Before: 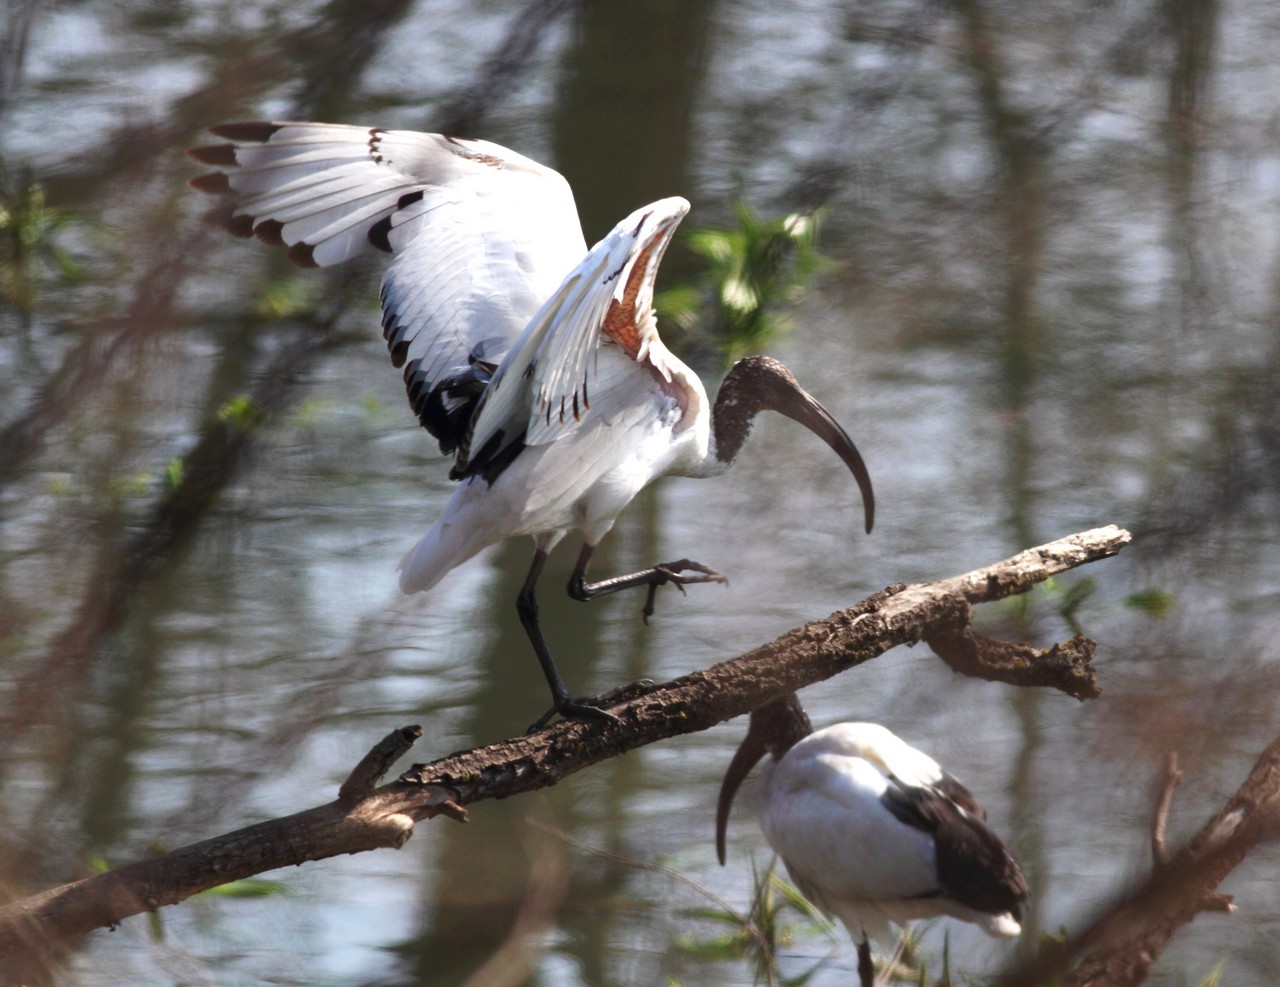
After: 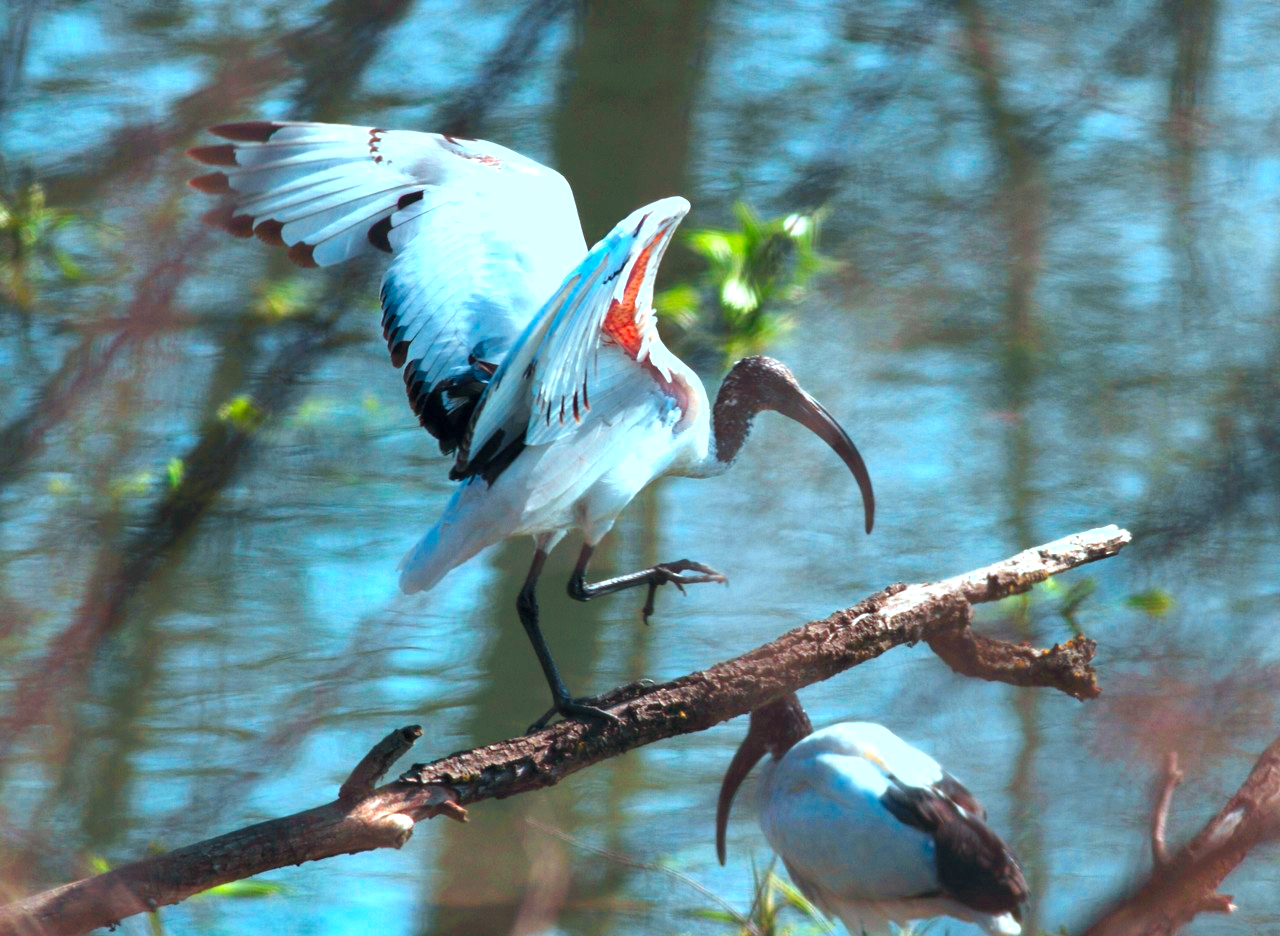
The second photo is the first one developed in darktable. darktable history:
color calibration: output R [1.422, -0.35, -0.252, 0], output G [-0.238, 1.259, -0.084, 0], output B [-0.081, -0.196, 1.58, 0], output brightness [0.49, 0.671, -0.57, 0], illuminant same as pipeline (D50), adaptation XYZ, x 0.345, y 0.359, temperature 5010.18 K
crop and rotate: top 0.009%, bottom 5.126%
